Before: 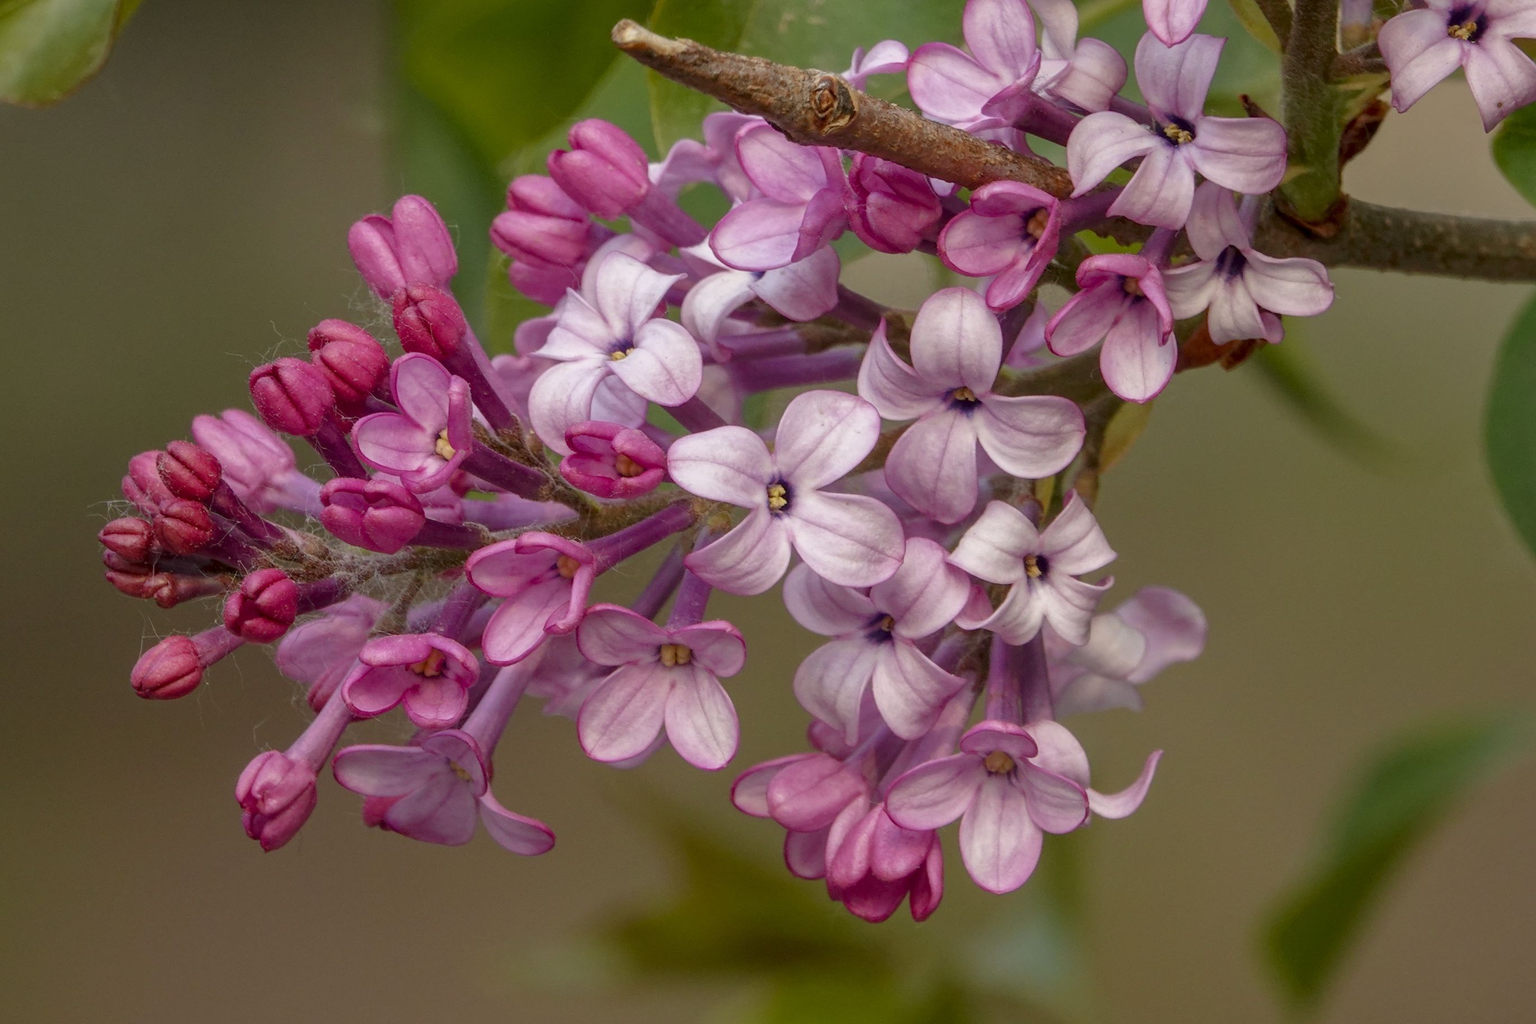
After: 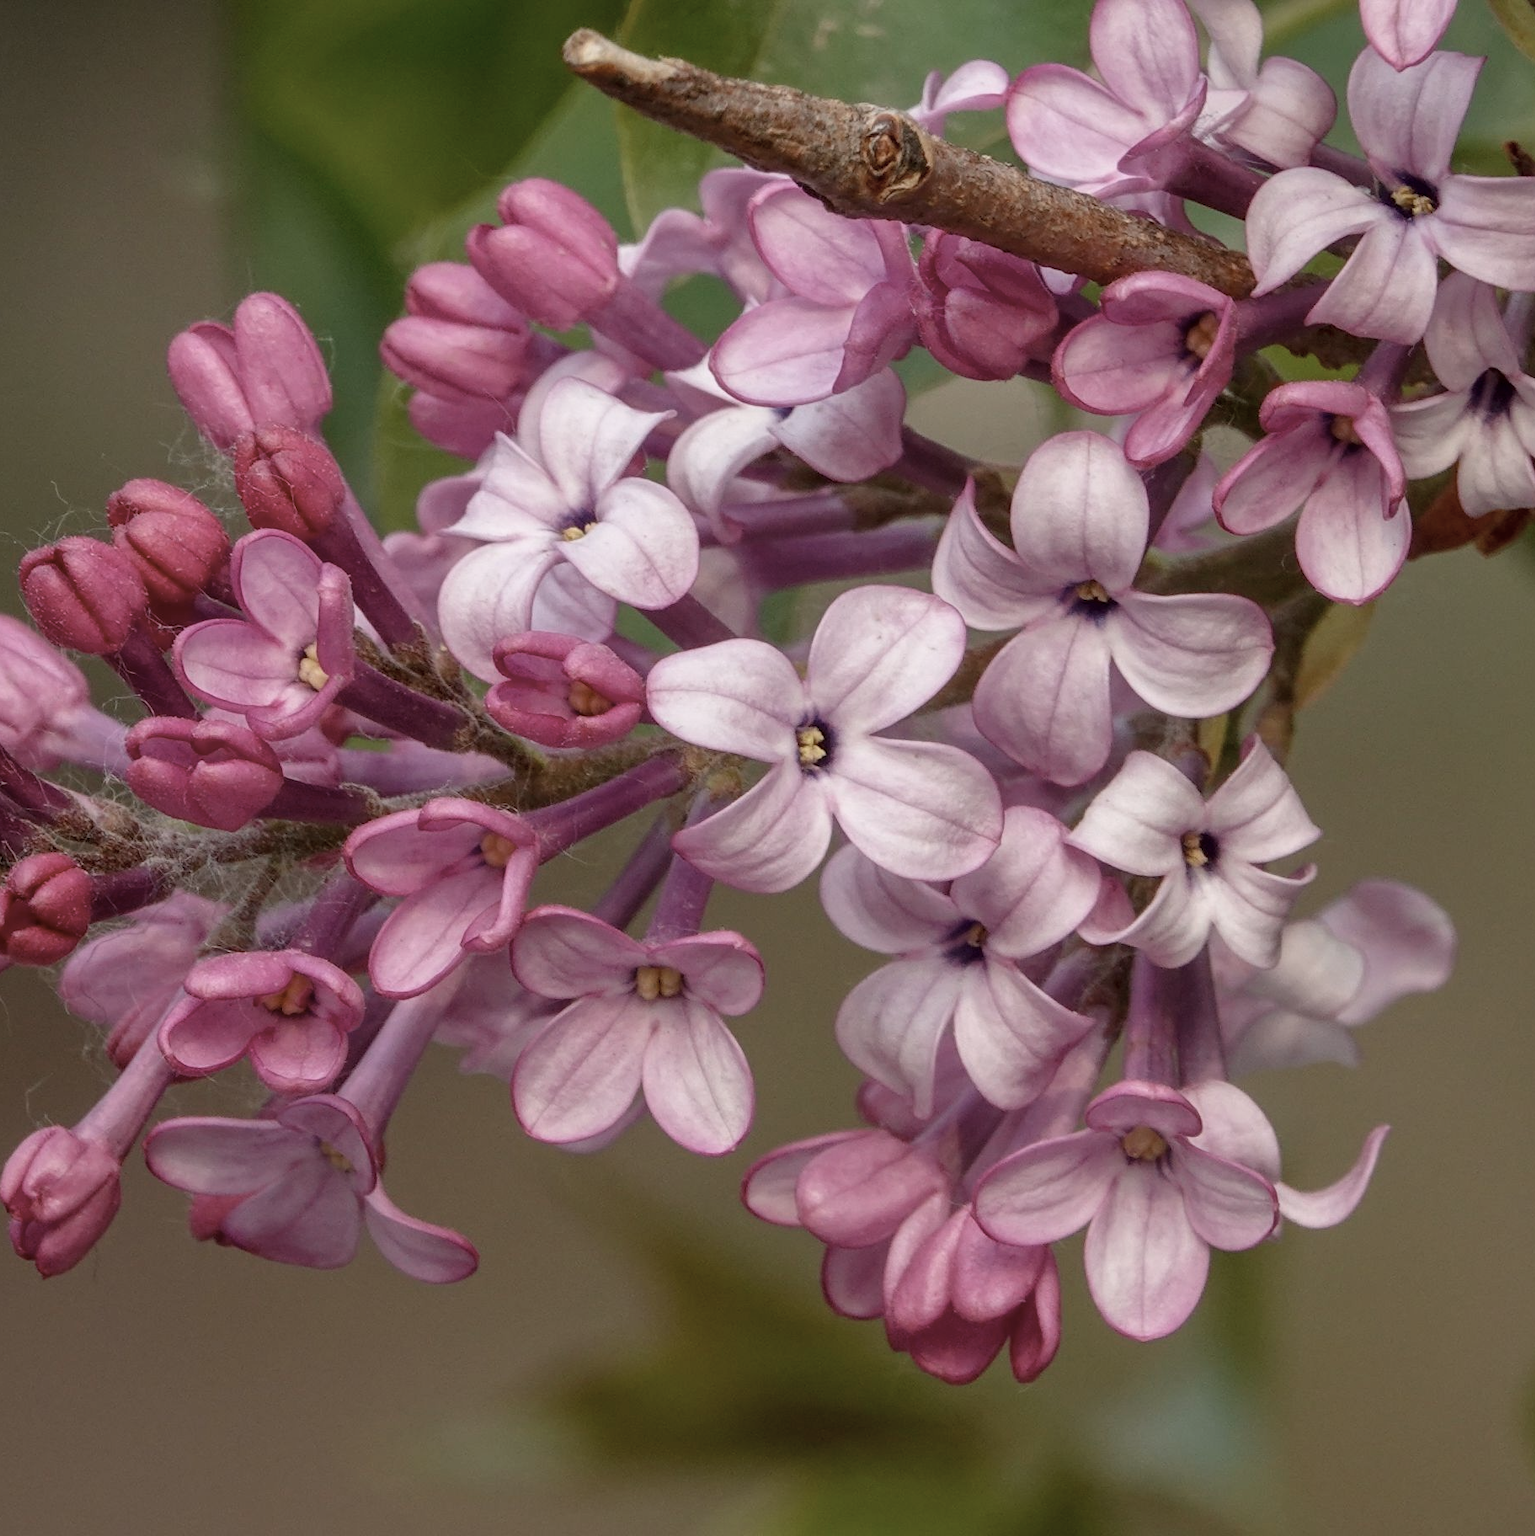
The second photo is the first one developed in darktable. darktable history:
contrast brightness saturation: contrast 0.1, saturation -0.36
crop: left 15.419%, right 17.914%
